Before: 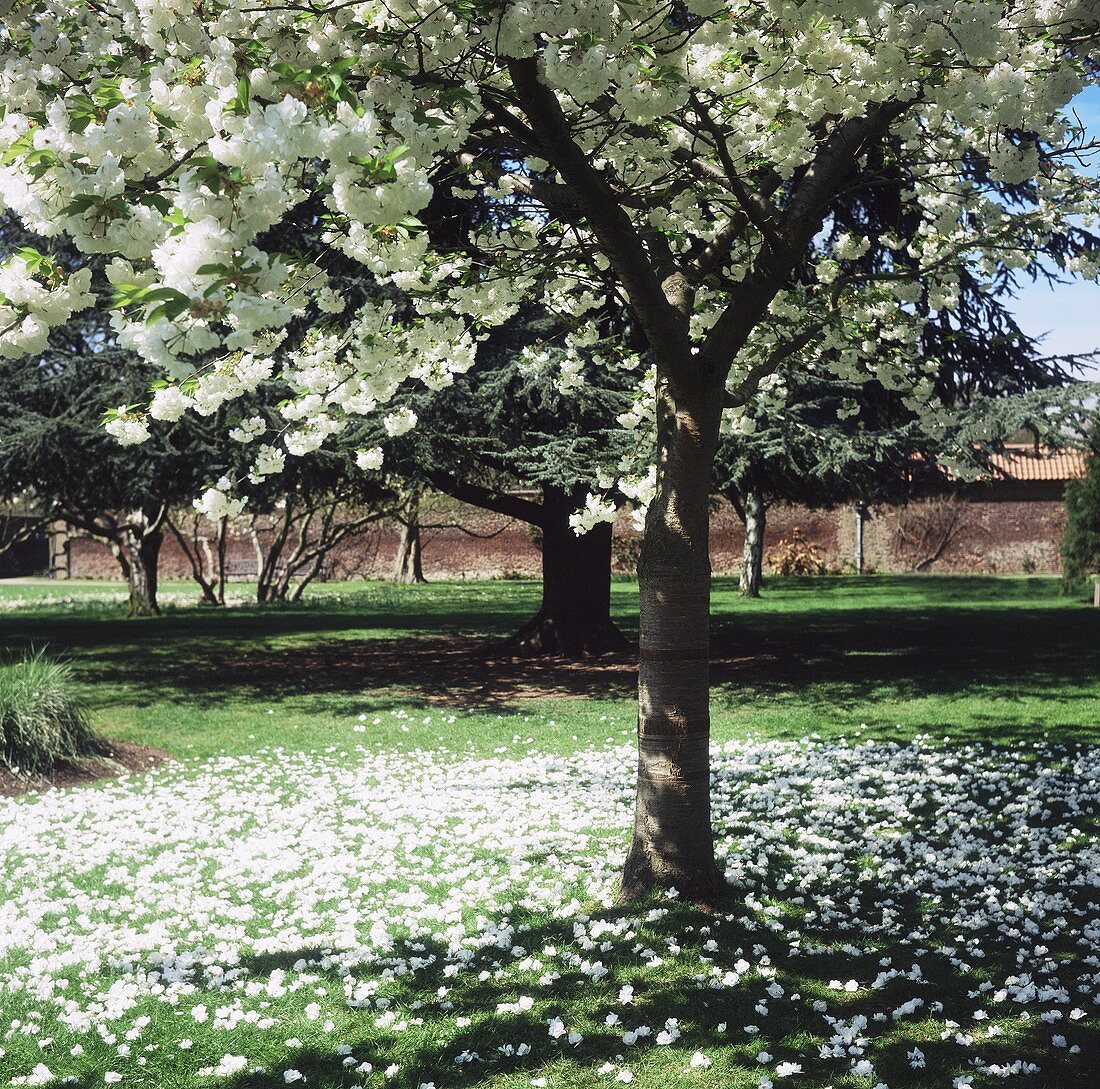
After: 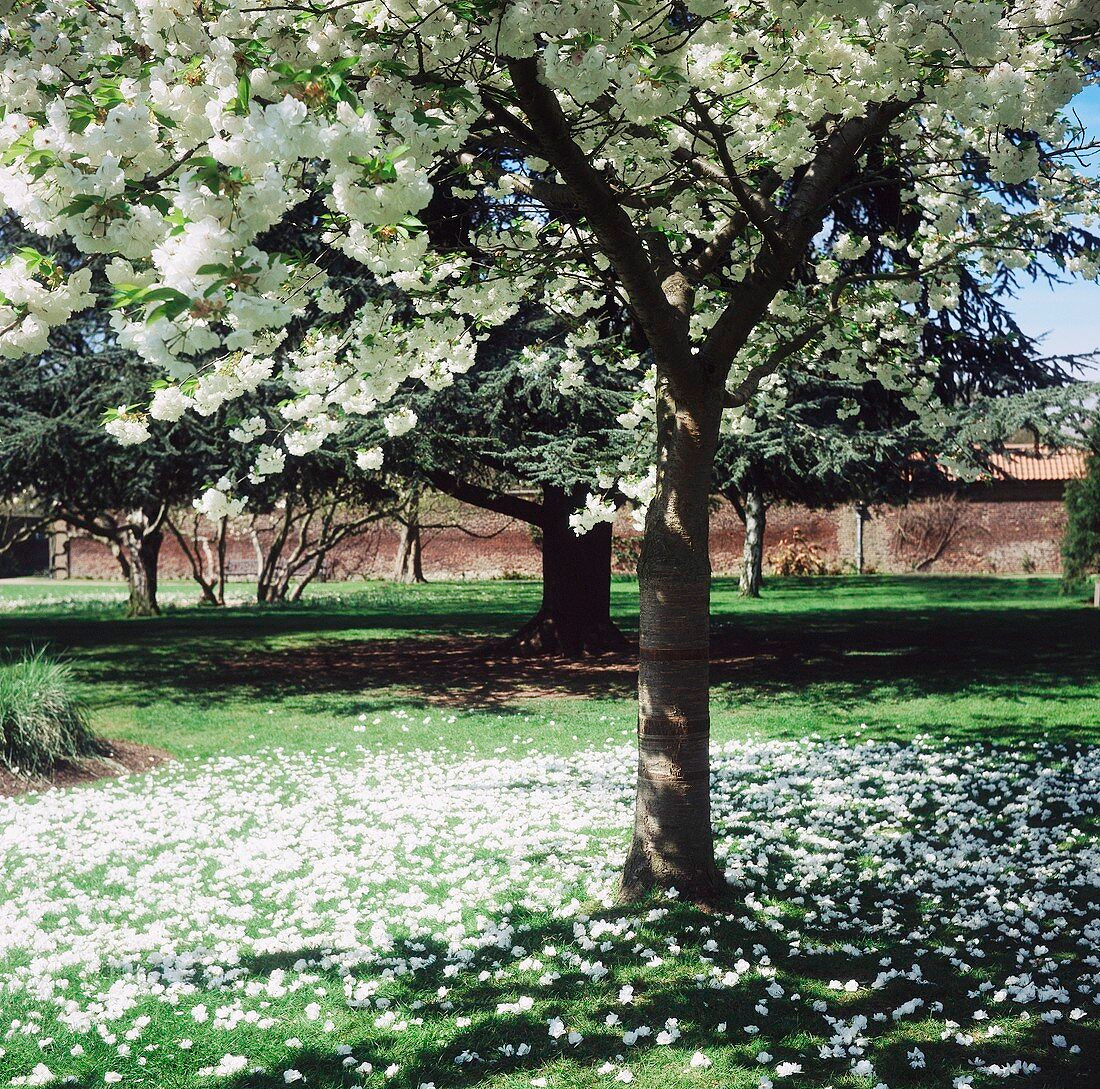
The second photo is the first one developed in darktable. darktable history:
base curve: curves: ch0 [(0, 0) (0.262, 0.32) (0.722, 0.705) (1, 1)], preserve colors none
tone equalizer: smoothing diameter 2.22%, edges refinement/feathering 19.96, mask exposure compensation -1.57 EV, filter diffusion 5
